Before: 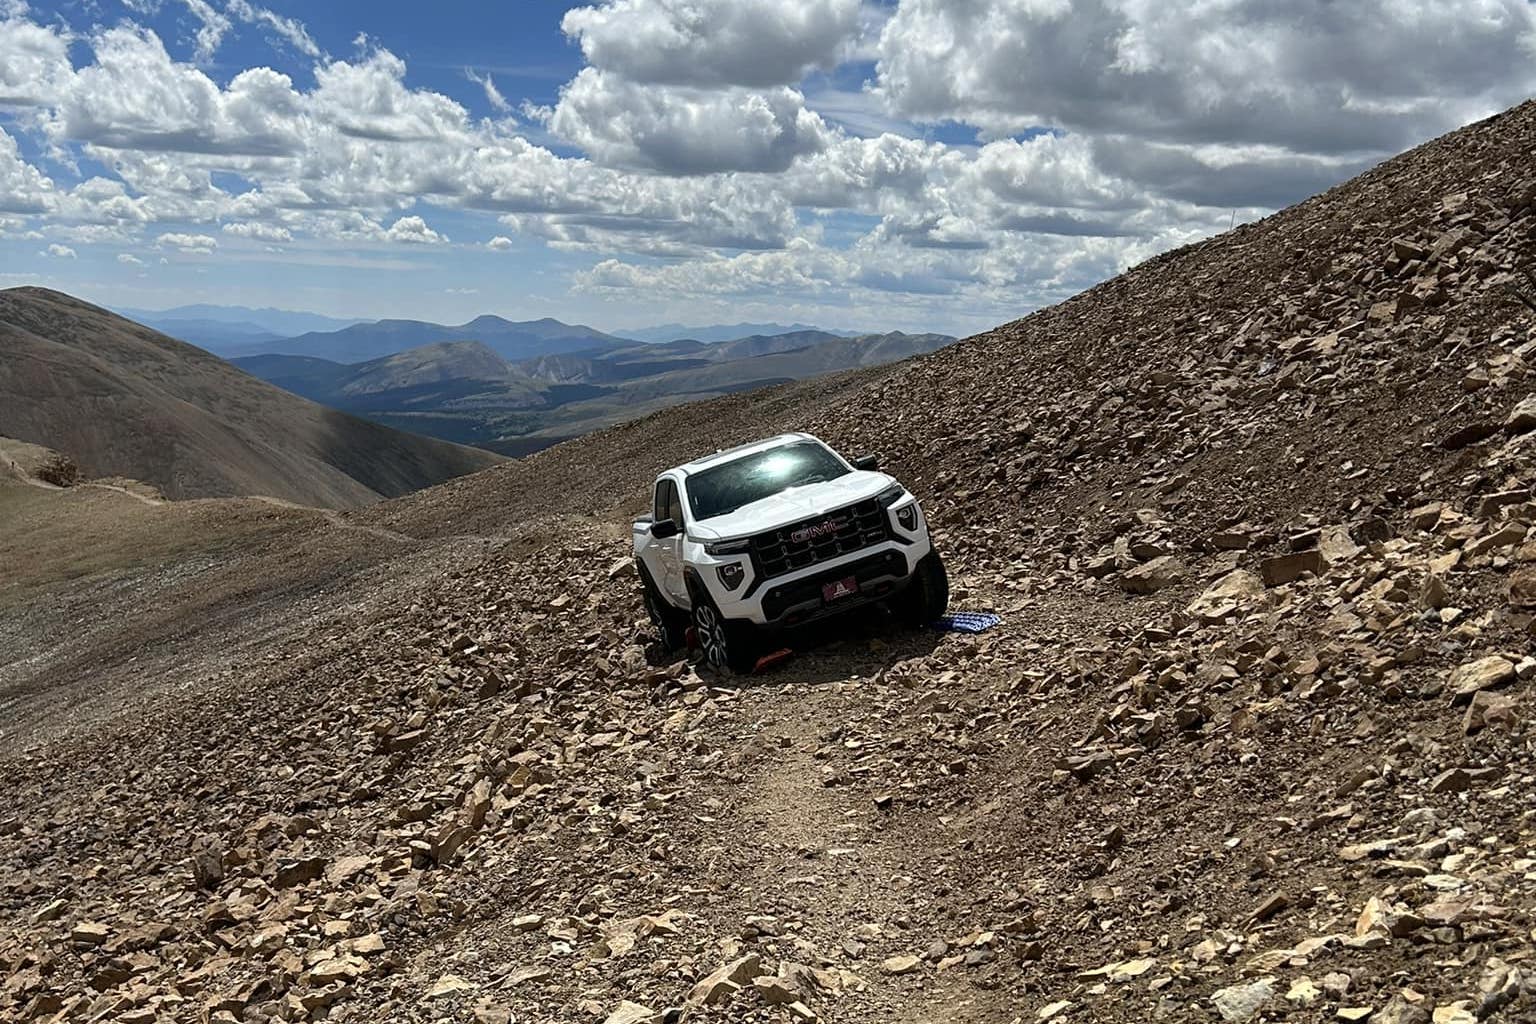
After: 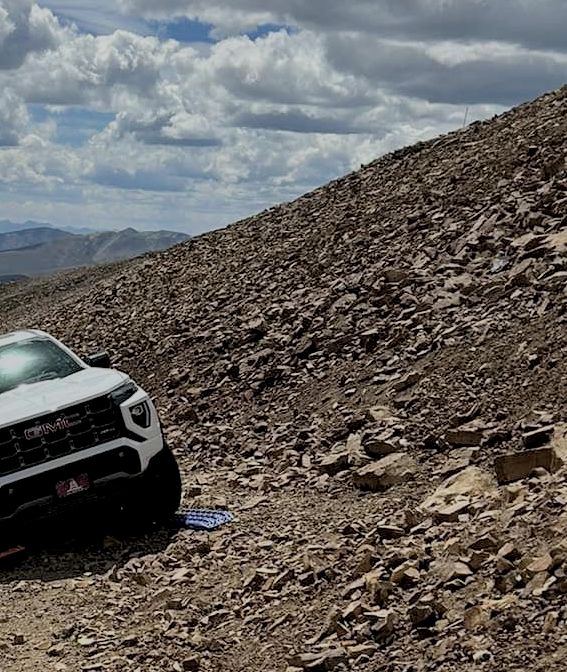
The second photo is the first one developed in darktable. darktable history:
local contrast: mode bilateral grid, contrast 20, coarseness 50, detail 130%, midtone range 0.2
crop and rotate: left 49.936%, top 10.094%, right 13.136%, bottom 24.256%
filmic rgb: black relative exposure -8.79 EV, white relative exposure 4.98 EV, threshold 3 EV, target black luminance 0%, hardness 3.77, latitude 66.33%, contrast 0.822, shadows ↔ highlights balance 20%, color science v5 (2021), contrast in shadows safe, contrast in highlights safe, enable highlight reconstruction true
